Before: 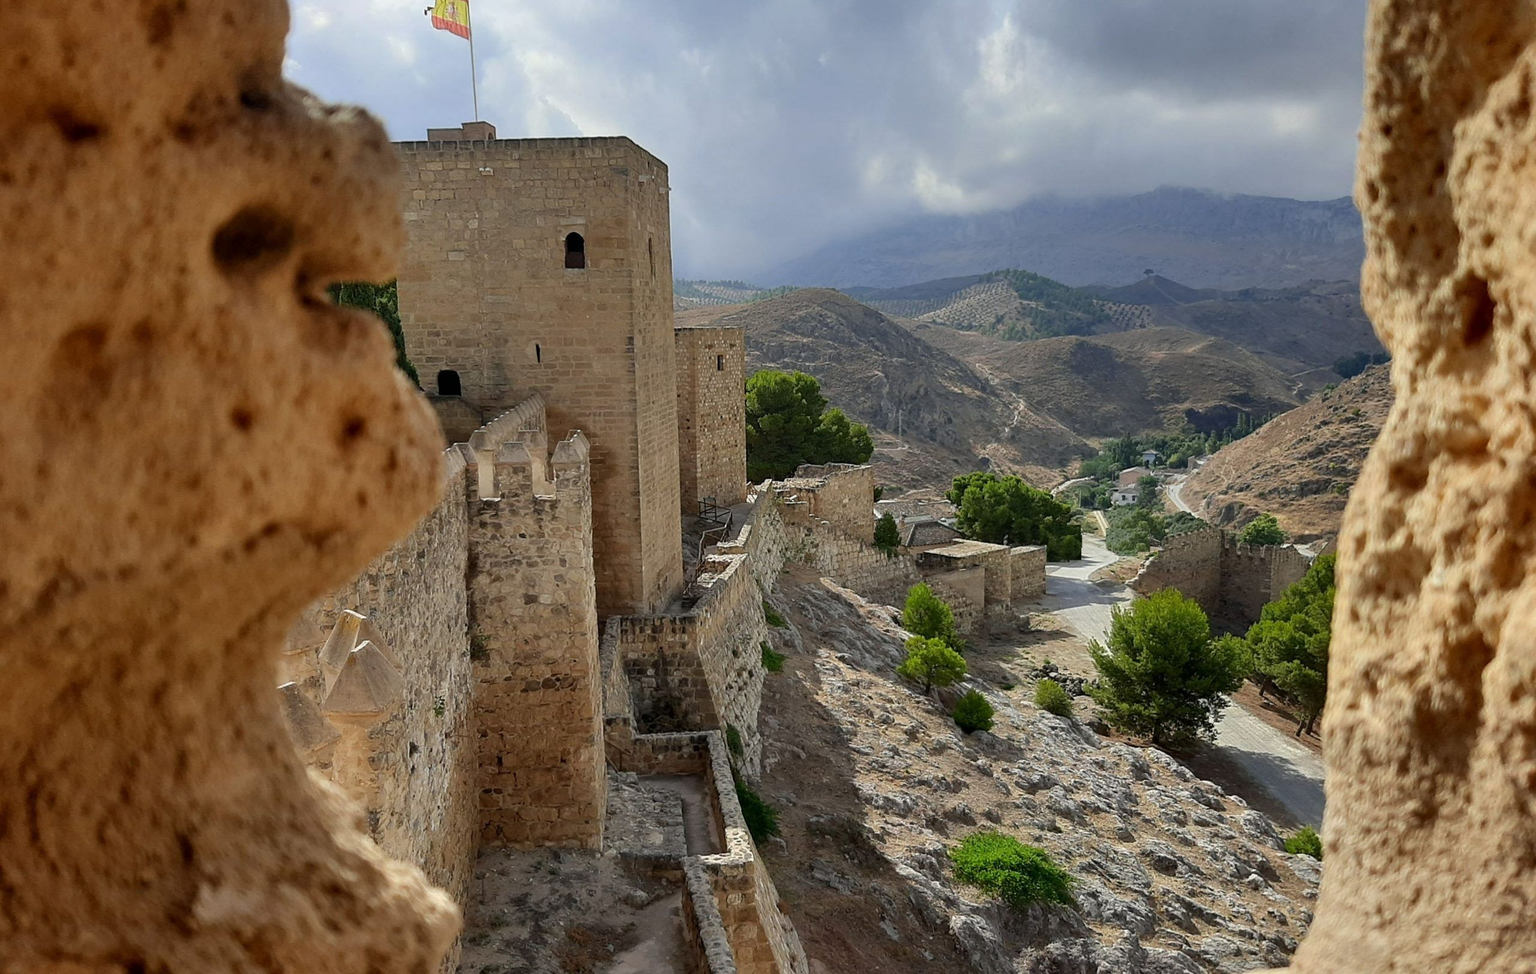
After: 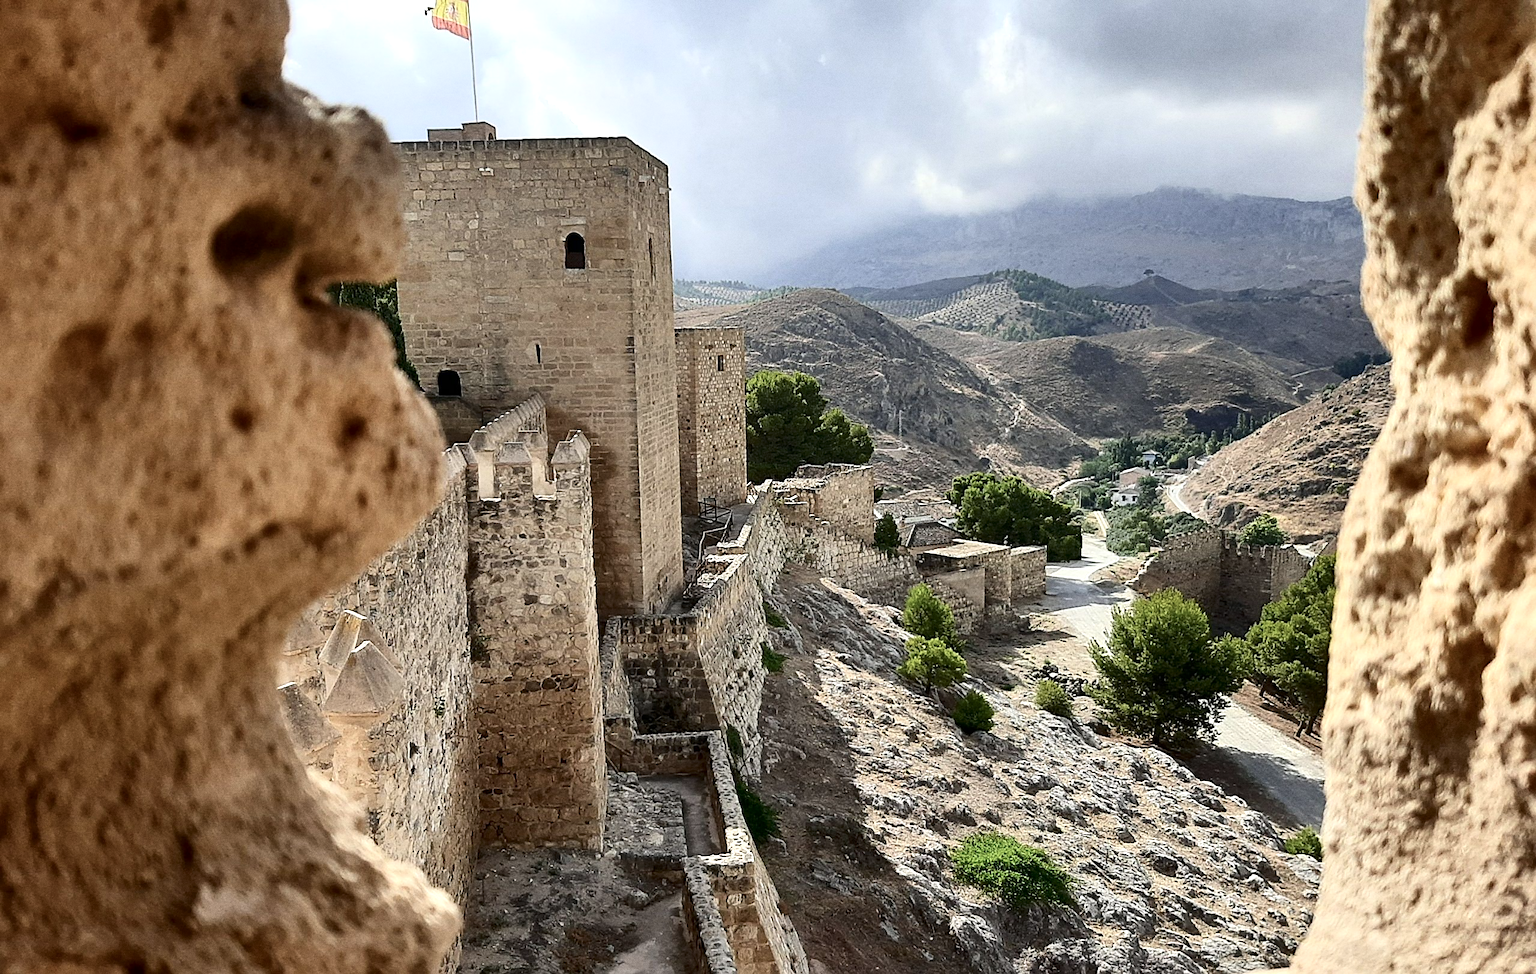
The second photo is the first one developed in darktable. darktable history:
sharpen: on, module defaults
contrast brightness saturation: contrast 0.25, saturation -0.31
color balance rgb: global vibrance 20%
exposure: exposure 0.6 EV, compensate highlight preservation false
grain: coarseness 0.47 ISO
